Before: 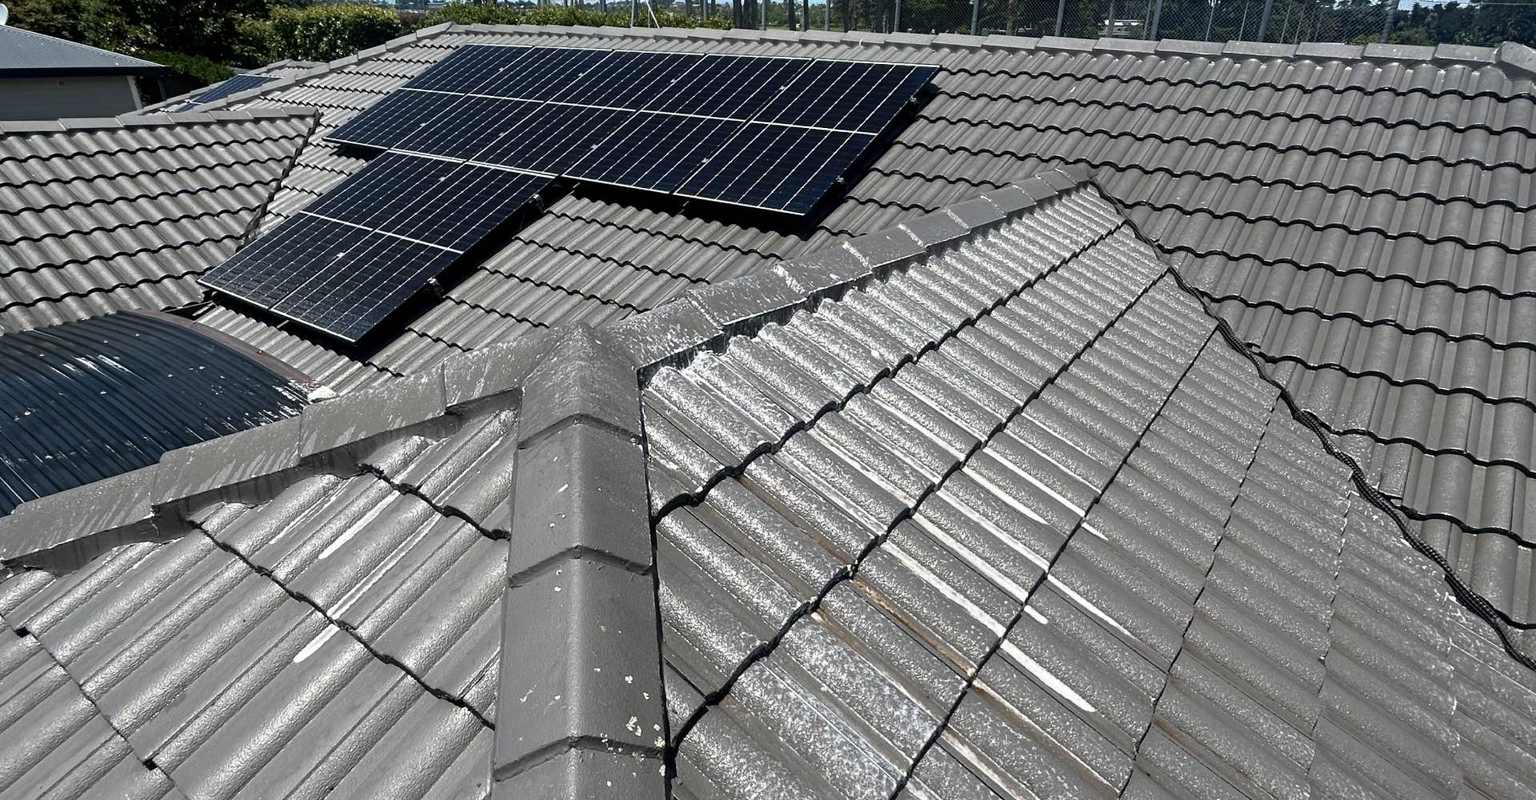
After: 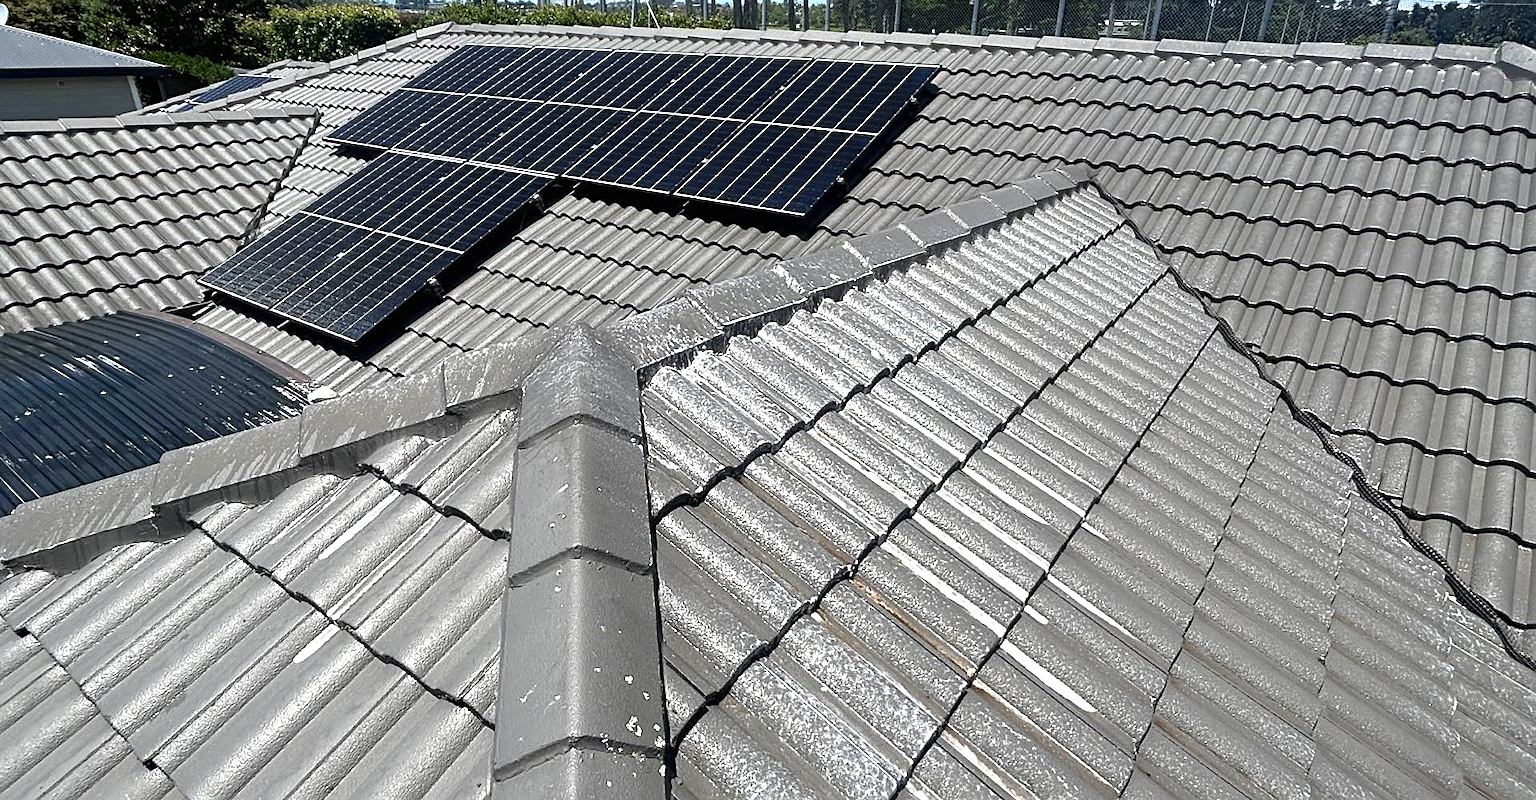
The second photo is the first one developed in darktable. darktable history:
base curve: curves: ch0 [(0, 0) (0.283, 0.295) (1, 1)], preserve colors none
sharpen: on, module defaults
exposure: black level correction 0, exposure 0.5 EV, compensate highlight preservation false
